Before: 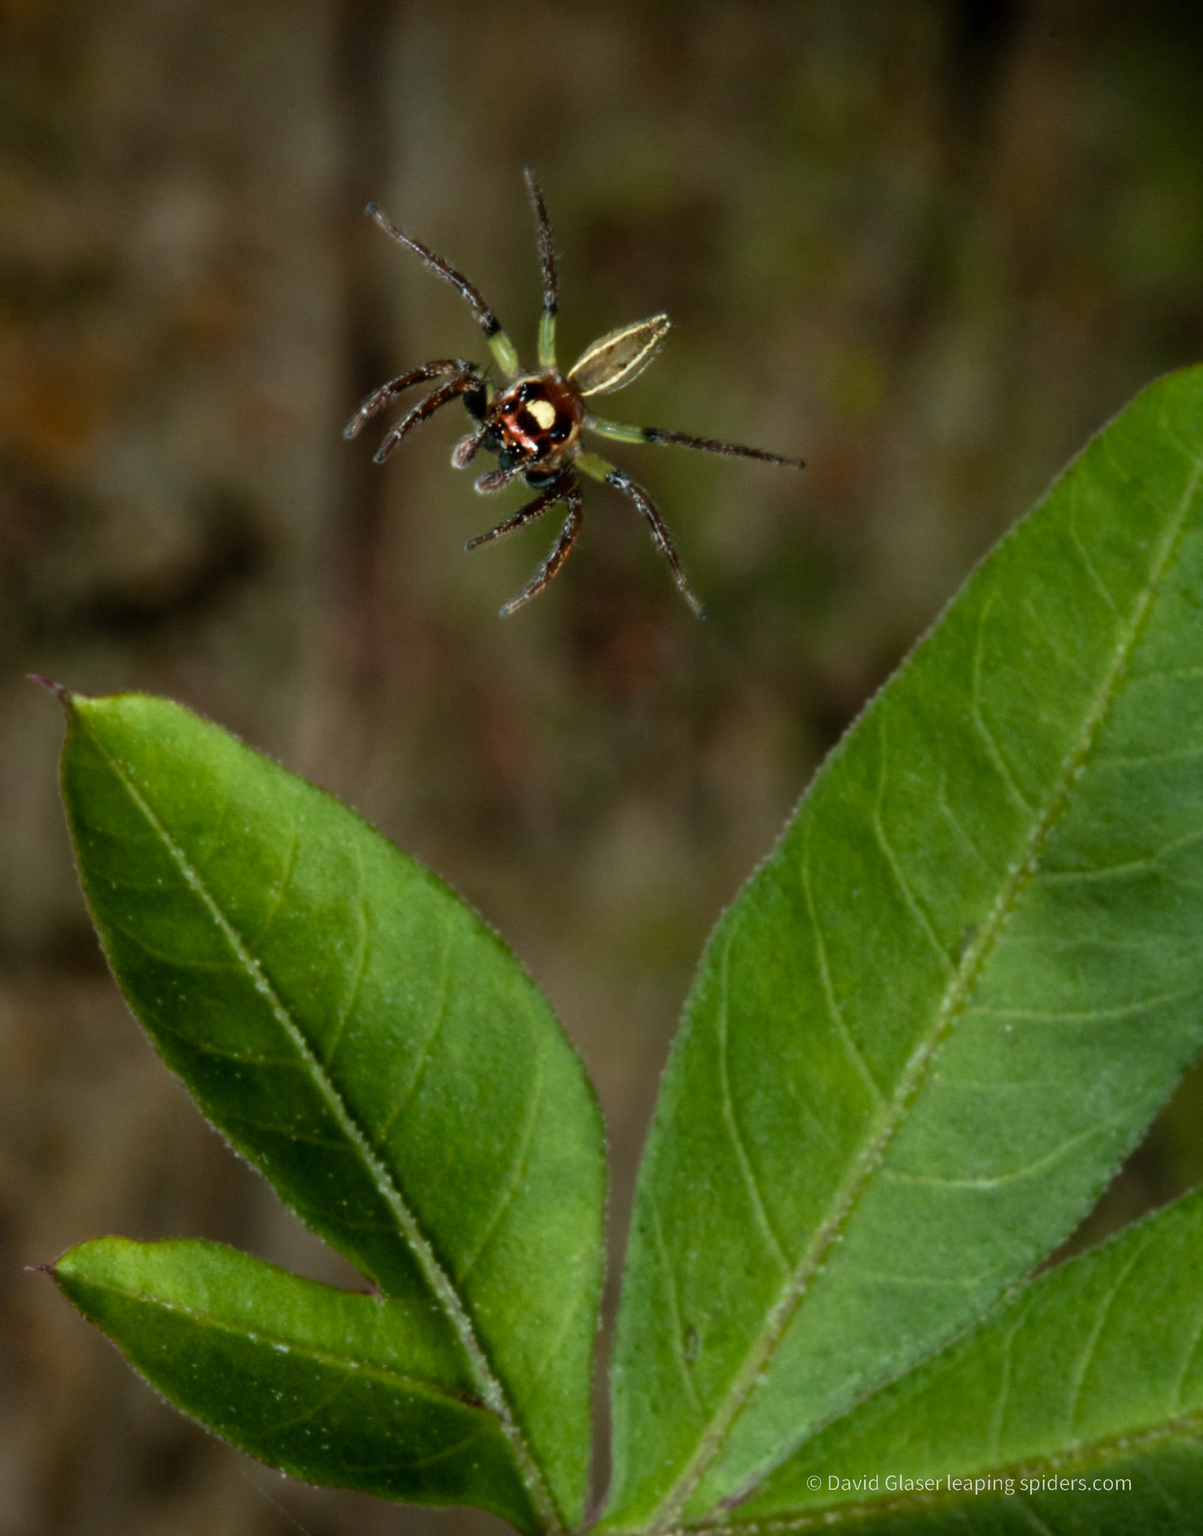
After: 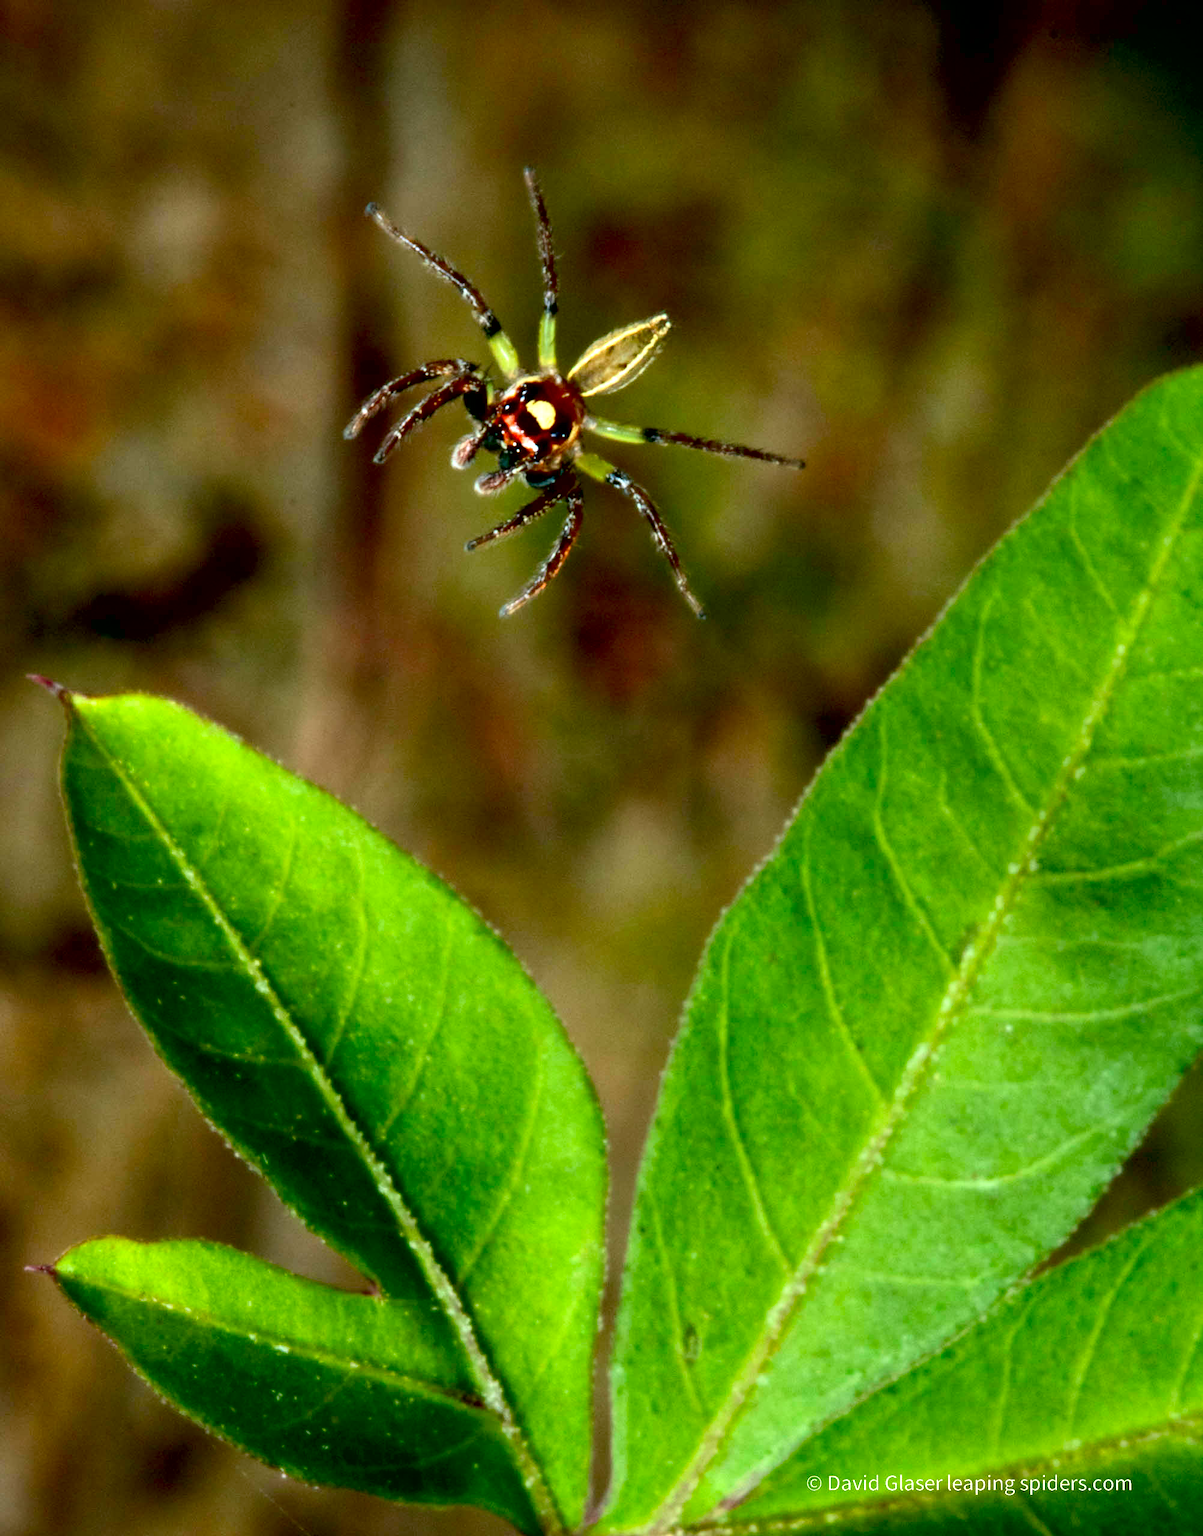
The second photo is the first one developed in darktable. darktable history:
contrast brightness saturation: contrast 0.168, saturation 0.318
exposure: black level correction 0.011, exposure 1.088 EV, compensate exposure bias true, compensate highlight preservation false
